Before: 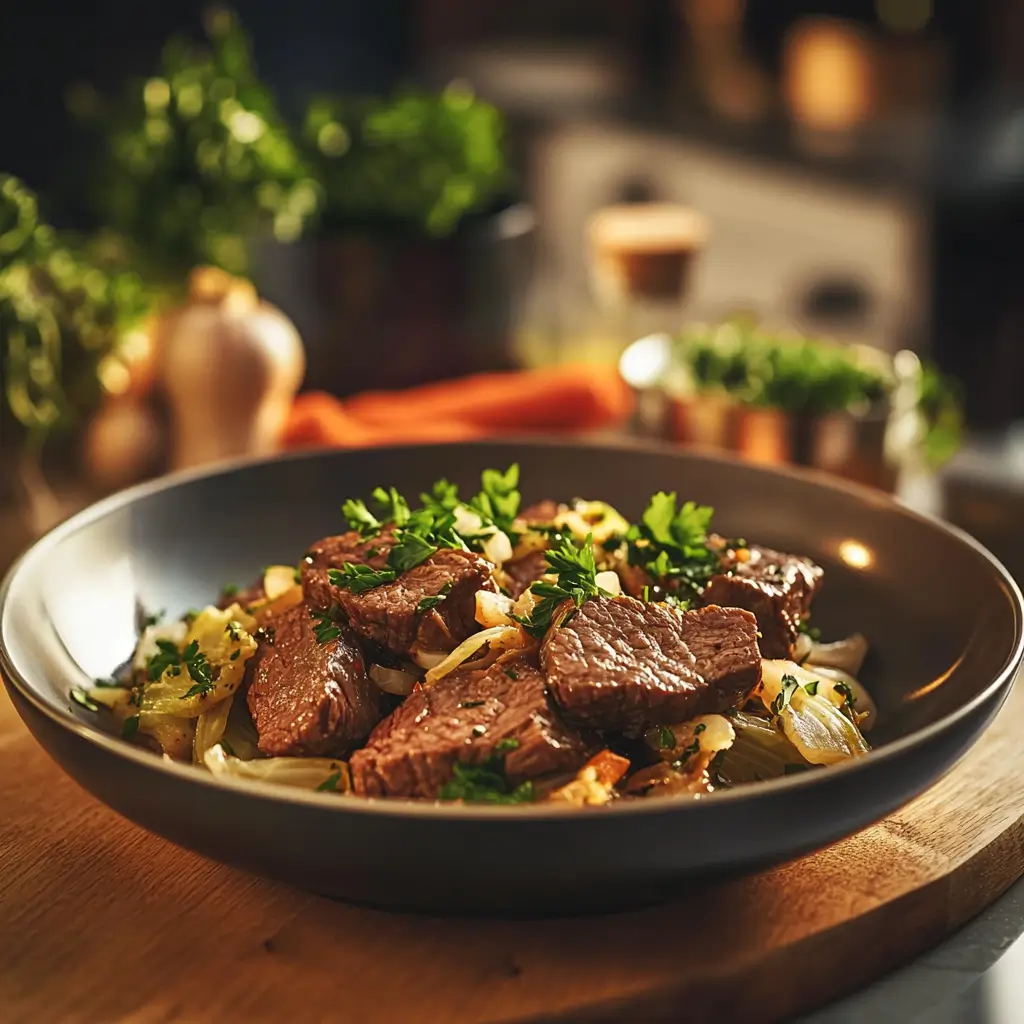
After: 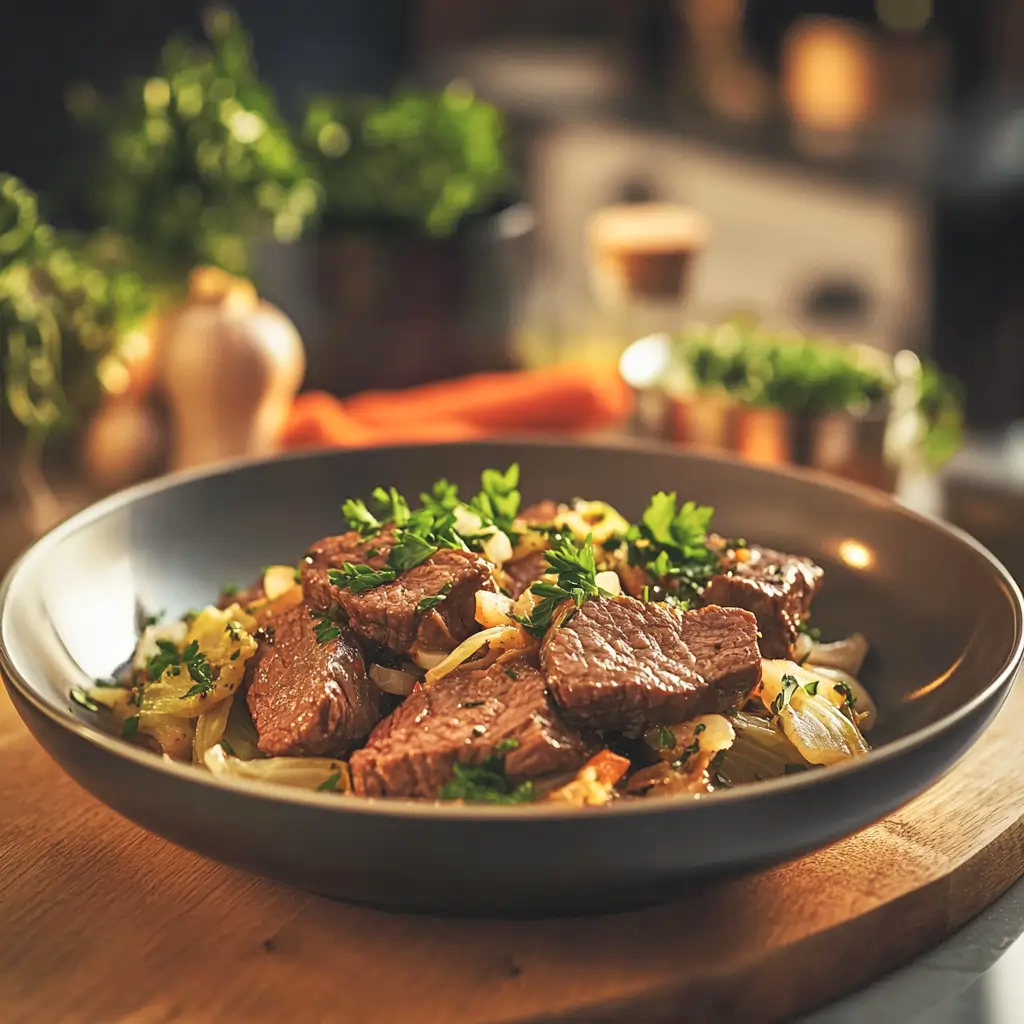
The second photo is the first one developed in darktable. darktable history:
contrast brightness saturation: brightness 0.145
color correction: highlights a* -0.149, highlights b* 0.102
